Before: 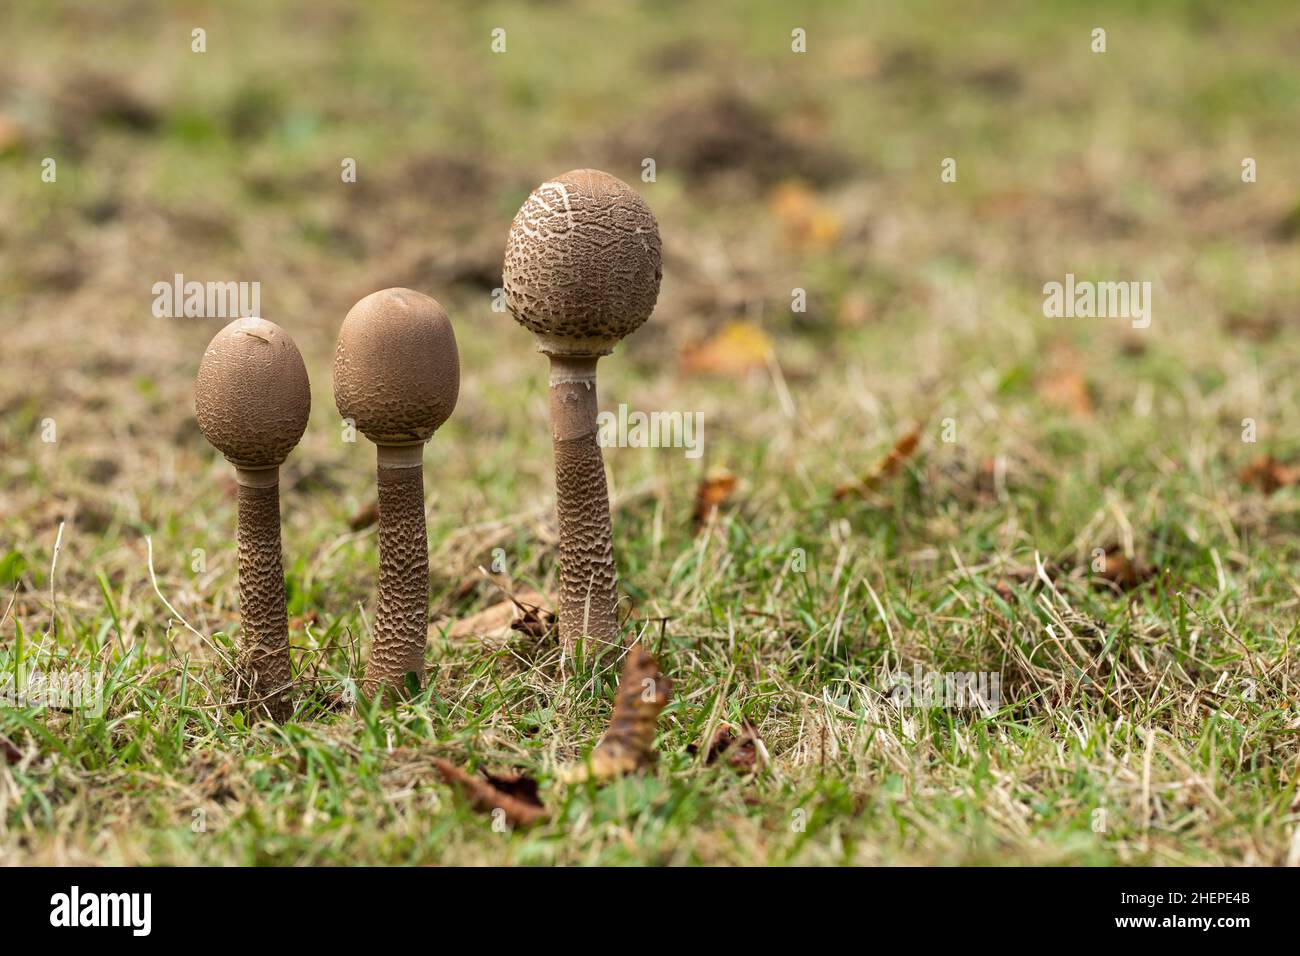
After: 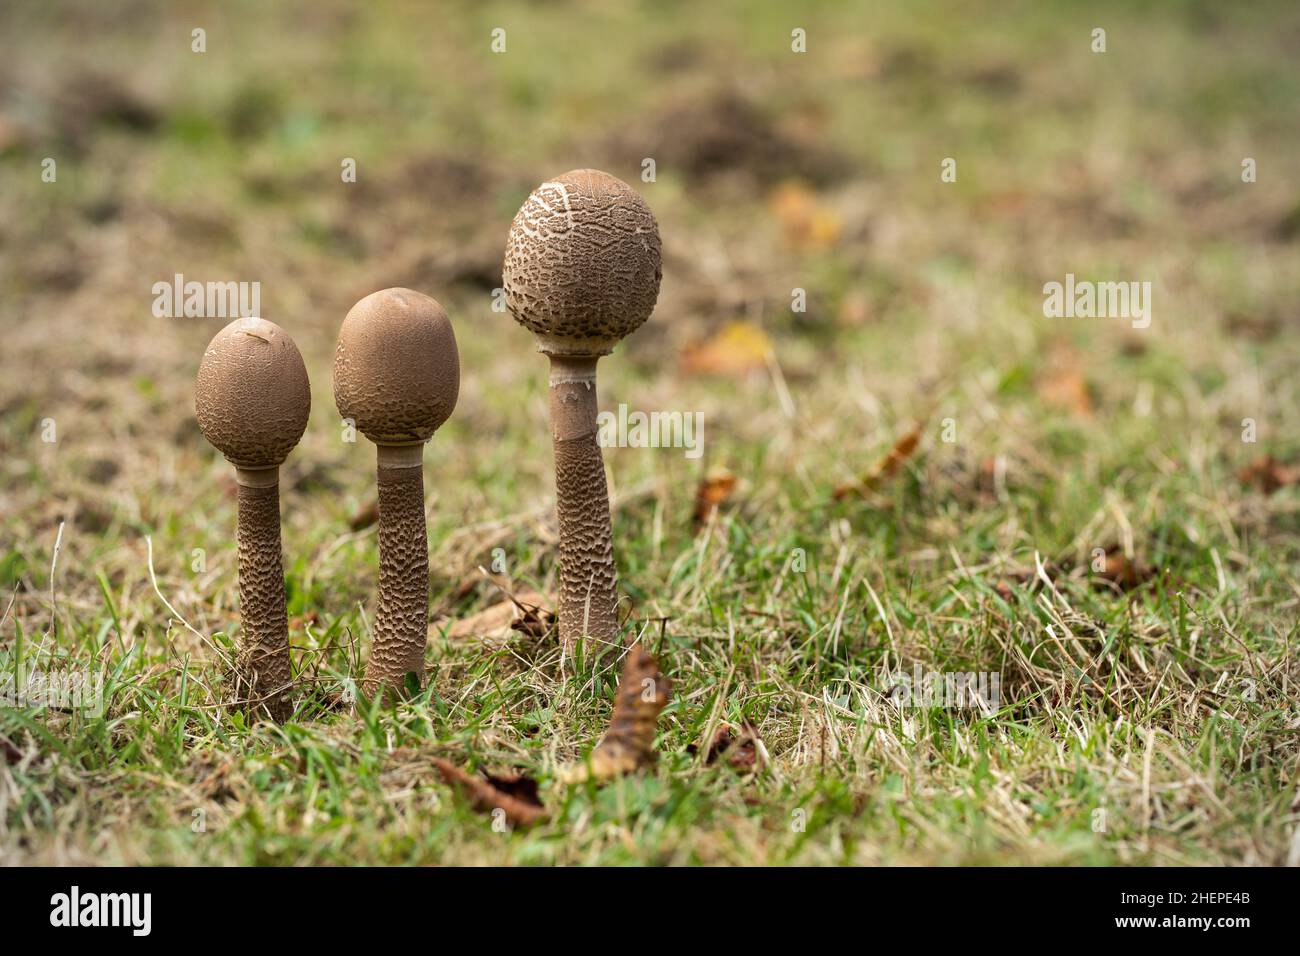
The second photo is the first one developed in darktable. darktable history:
vignetting: fall-off radius 61.17%
